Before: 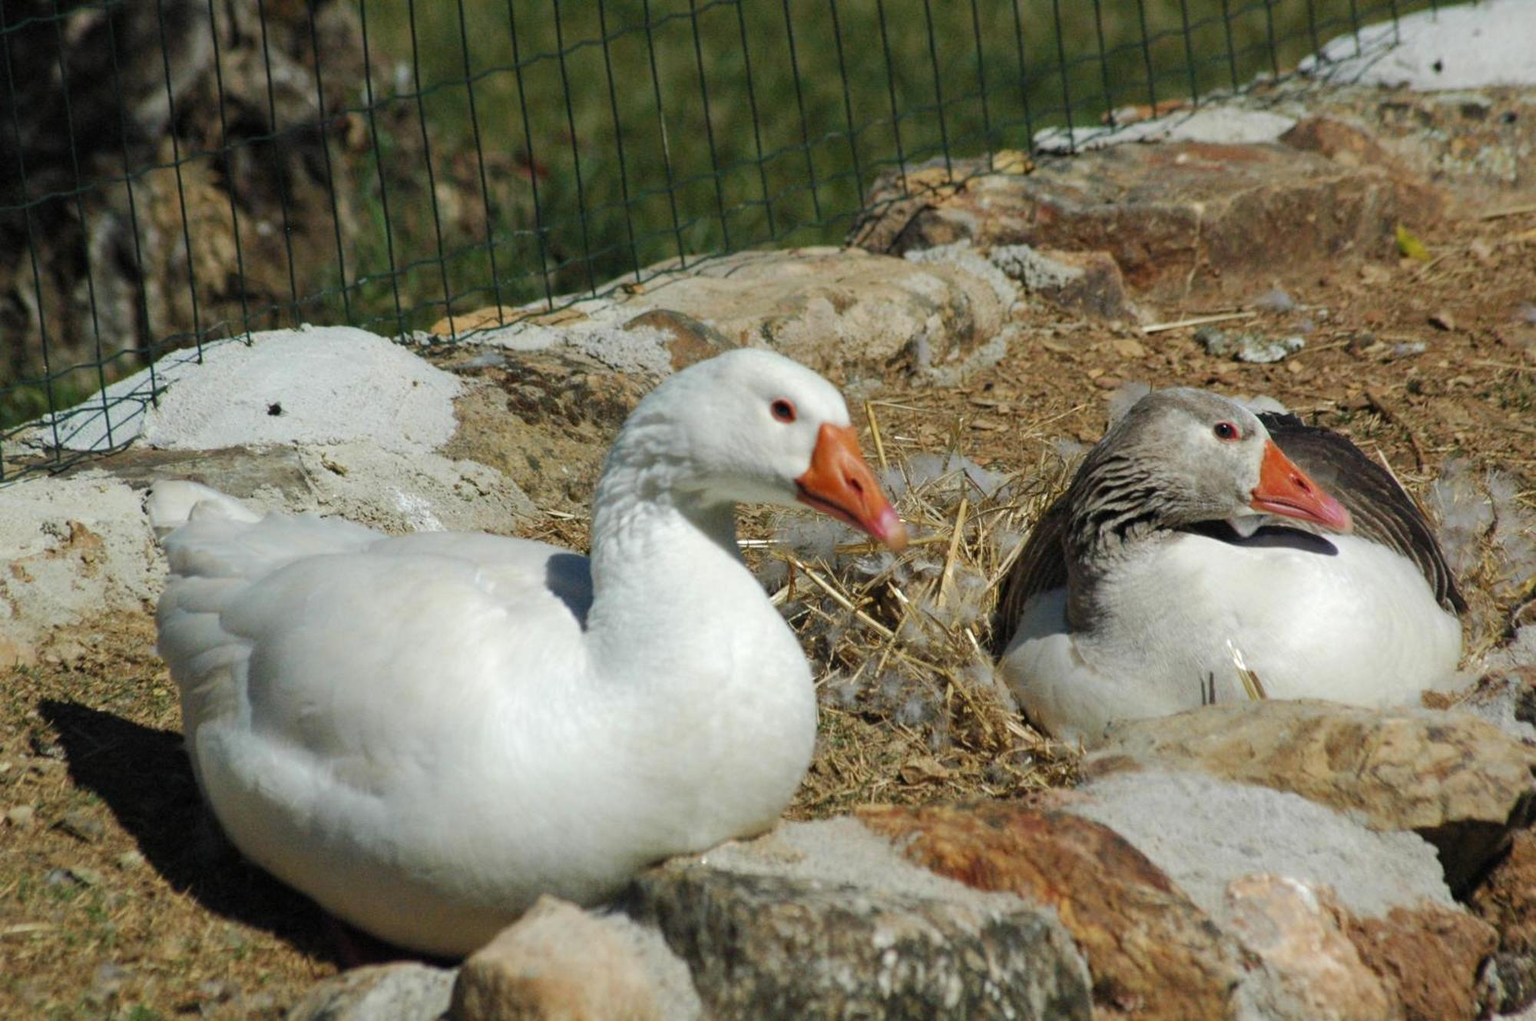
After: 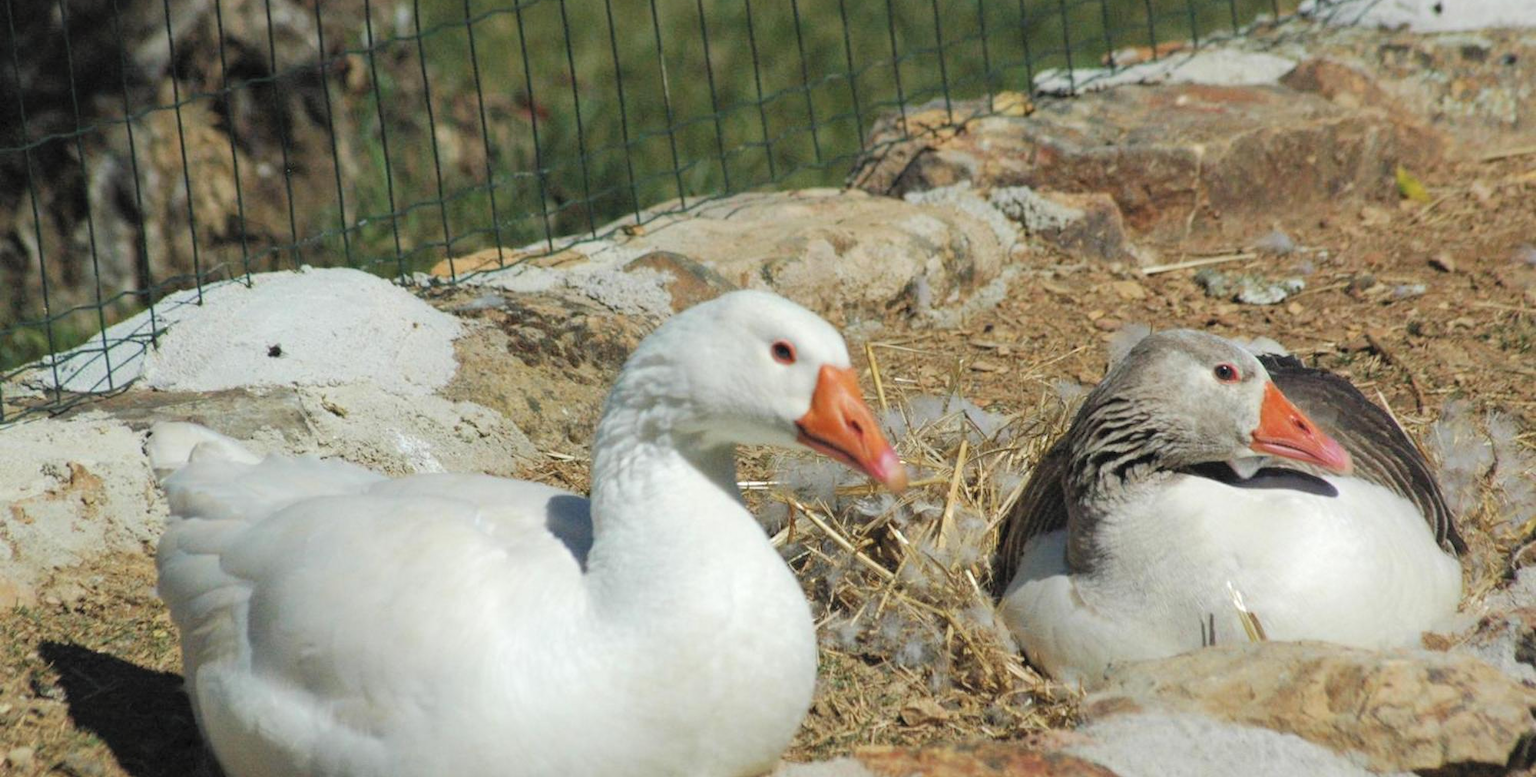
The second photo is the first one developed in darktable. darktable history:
contrast equalizer: y [[0.5, 0.5, 0.468, 0.5, 0.5, 0.5], [0.5 ×6], [0.5 ×6], [0 ×6], [0 ×6]], mix 0.317
contrast brightness saturation: brightness 0.155
crop: top 5.732%, bottom 18.12%
